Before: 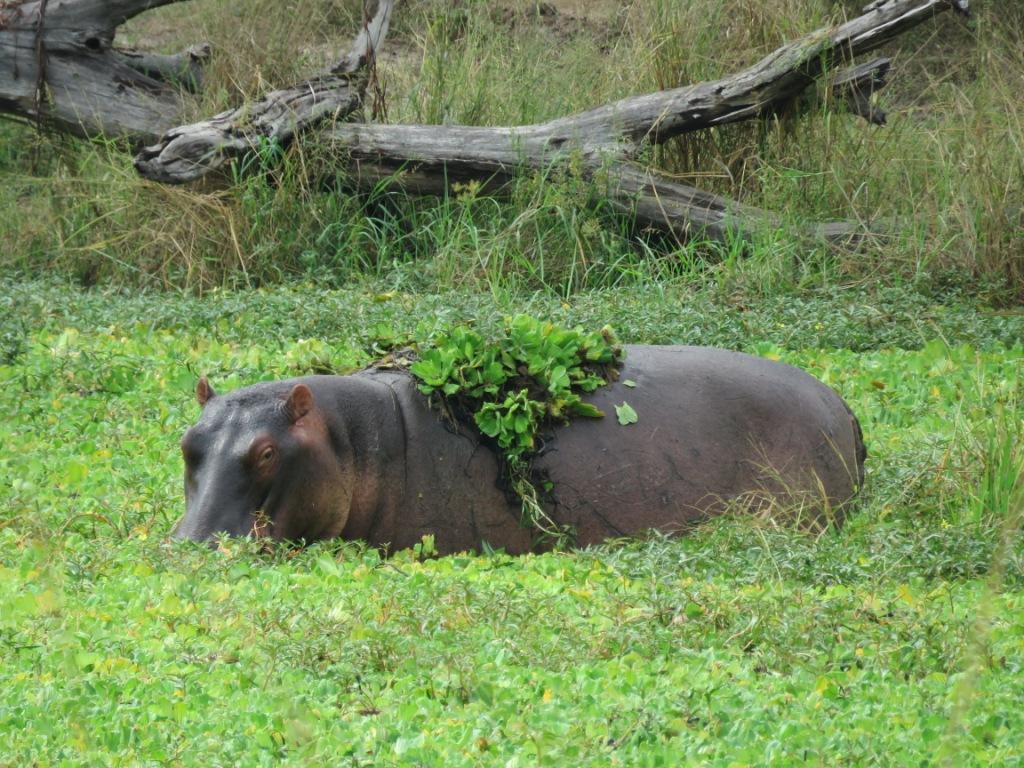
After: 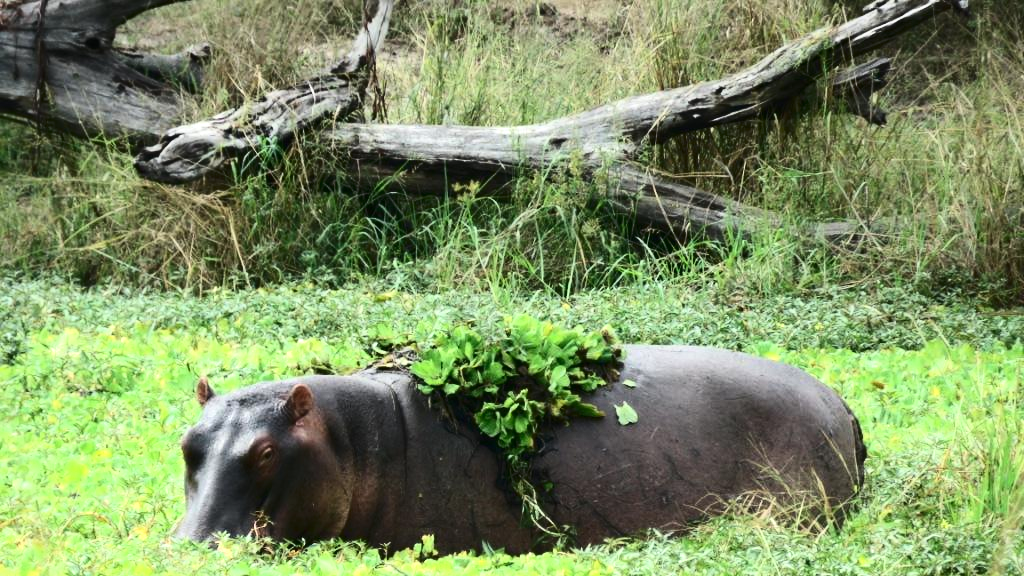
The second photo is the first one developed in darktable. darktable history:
crop: bottom 24.629%
tone equalizer: -8 EV 0.001 EV, -7 EV -0.002 EV, -6 EV 0.004 EV, -5 EV -0.062 EV, -4 EV -0.141 EV, -3 EV -0.171 EV, -2 EV 0.243 EV, -1 EV 0.718 EV, +0 EV 0.495 EV
contrast brightness saturation: contrast 0.284
